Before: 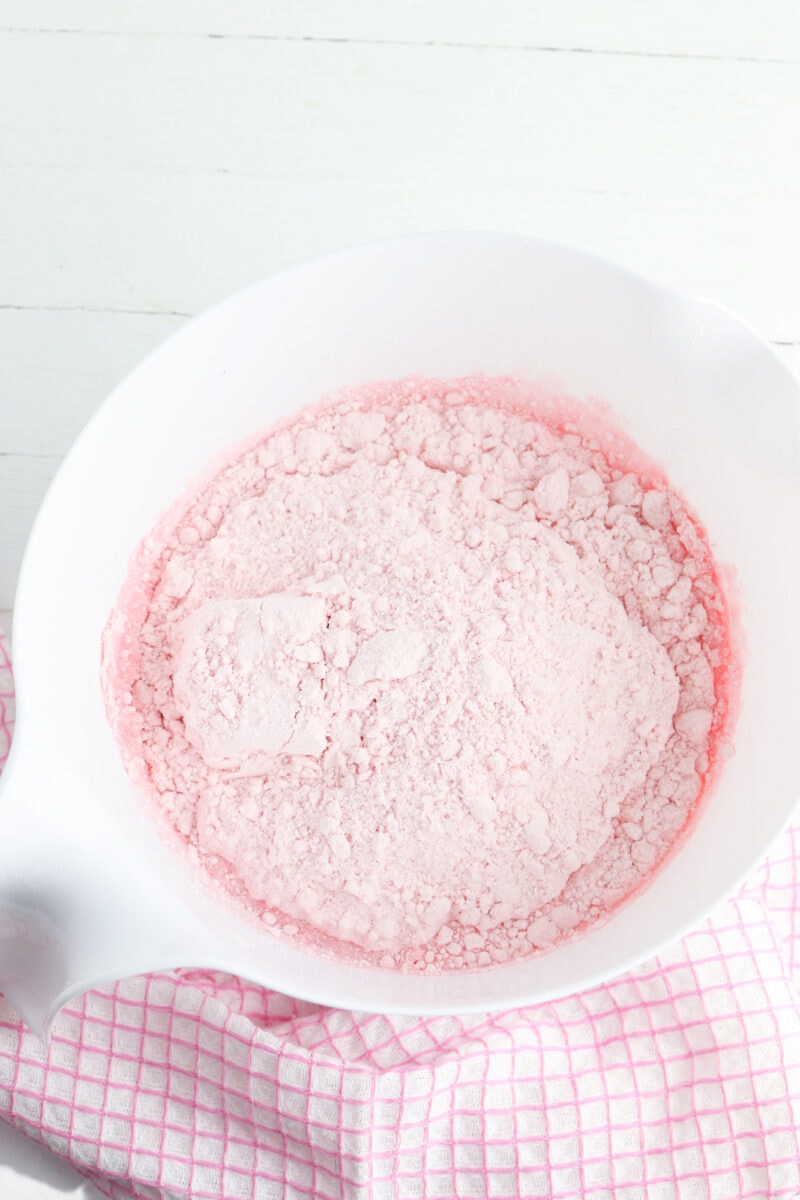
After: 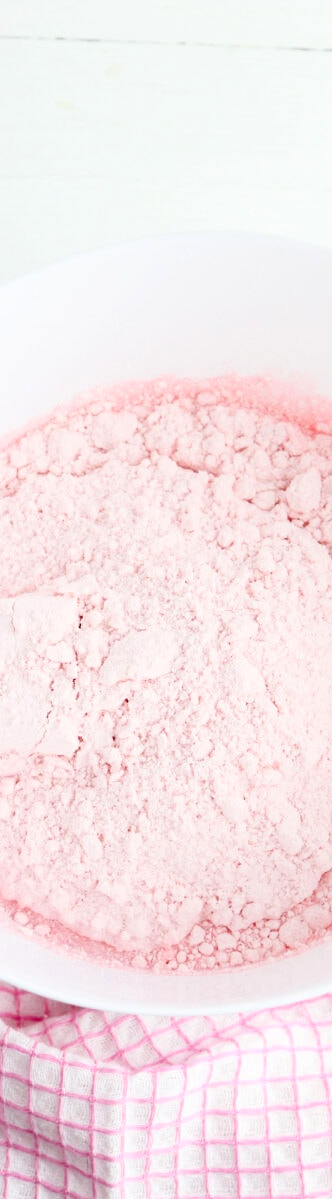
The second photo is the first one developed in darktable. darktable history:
exposure: black level correction 0.01, exposure 0.011 EV, compensate exposure bias true, compensate highlight preservation false
crop: left 31.12%, right 27.341%
color balance rgb: perceptual saturation grading › global saturation 1.937%, perceptual saturation grading › highlights -2.847%, perceptual saturation grading › mid-tones 3.461%, perceptual saturation grading › shadows 7.73%
contrast brightness saturation: contrast 0.197, brightness -0.108, saturation 0.098
